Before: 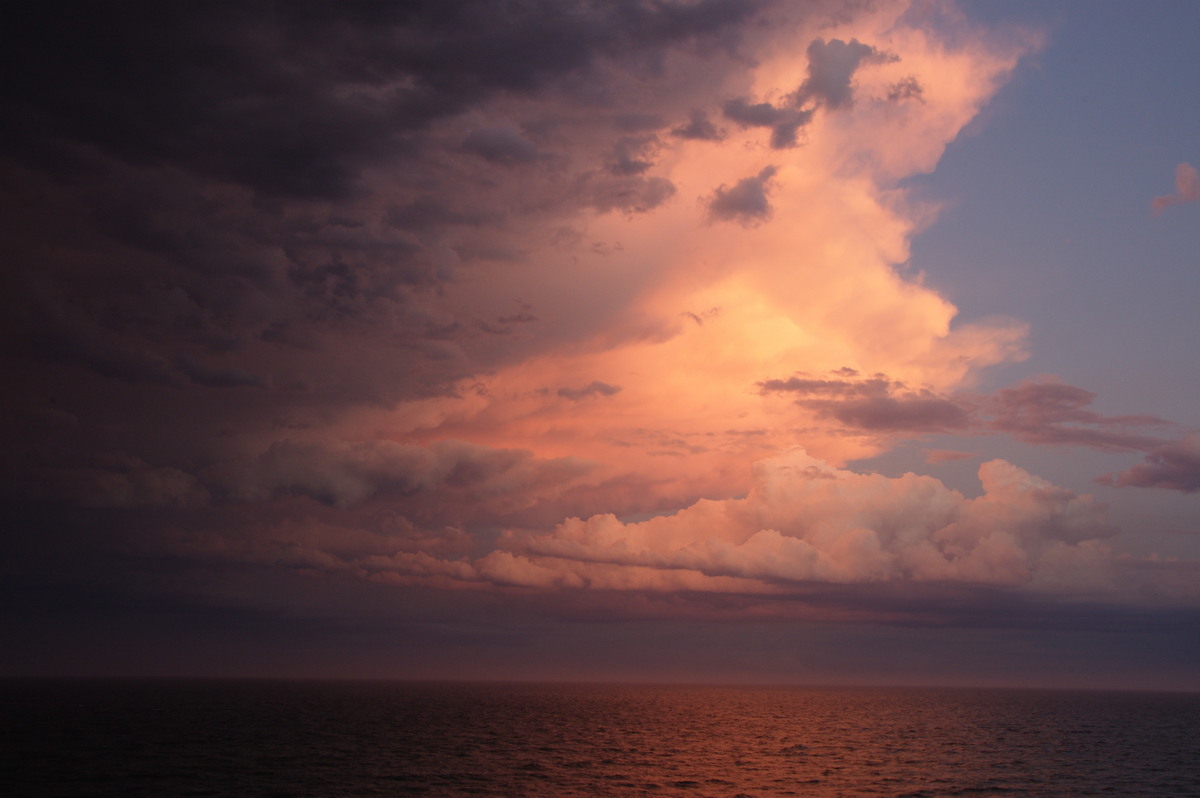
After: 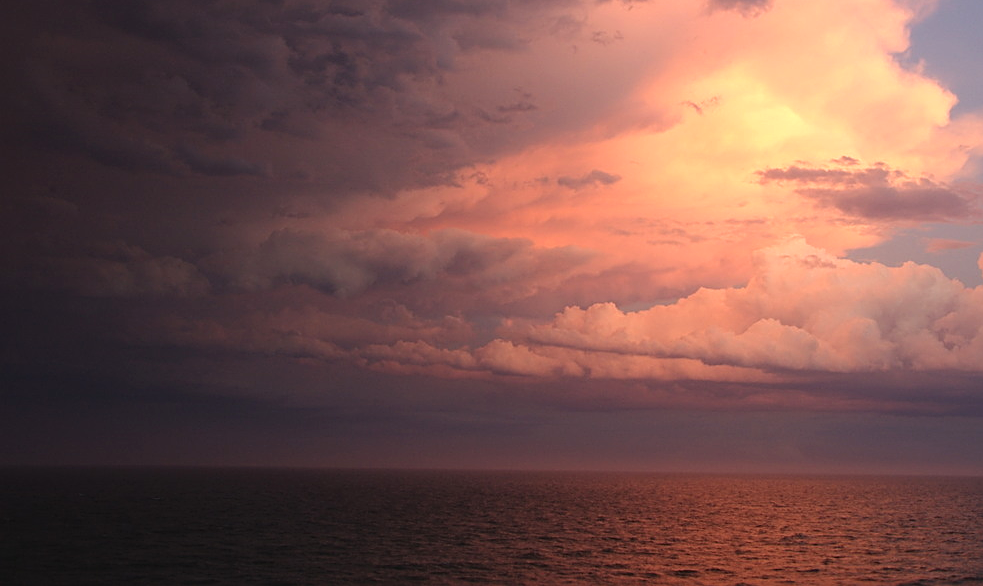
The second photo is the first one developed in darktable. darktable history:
tone equalizer: edges refinement/feathering 500, mask exposure compensation -1.57 EV, preserve details no
sharpen: on, module defaults
crop: top 26.446%, right 18.017%
exposure: black level correction -0.002, exposure 0.539 EV, compensate highlight preservation false
